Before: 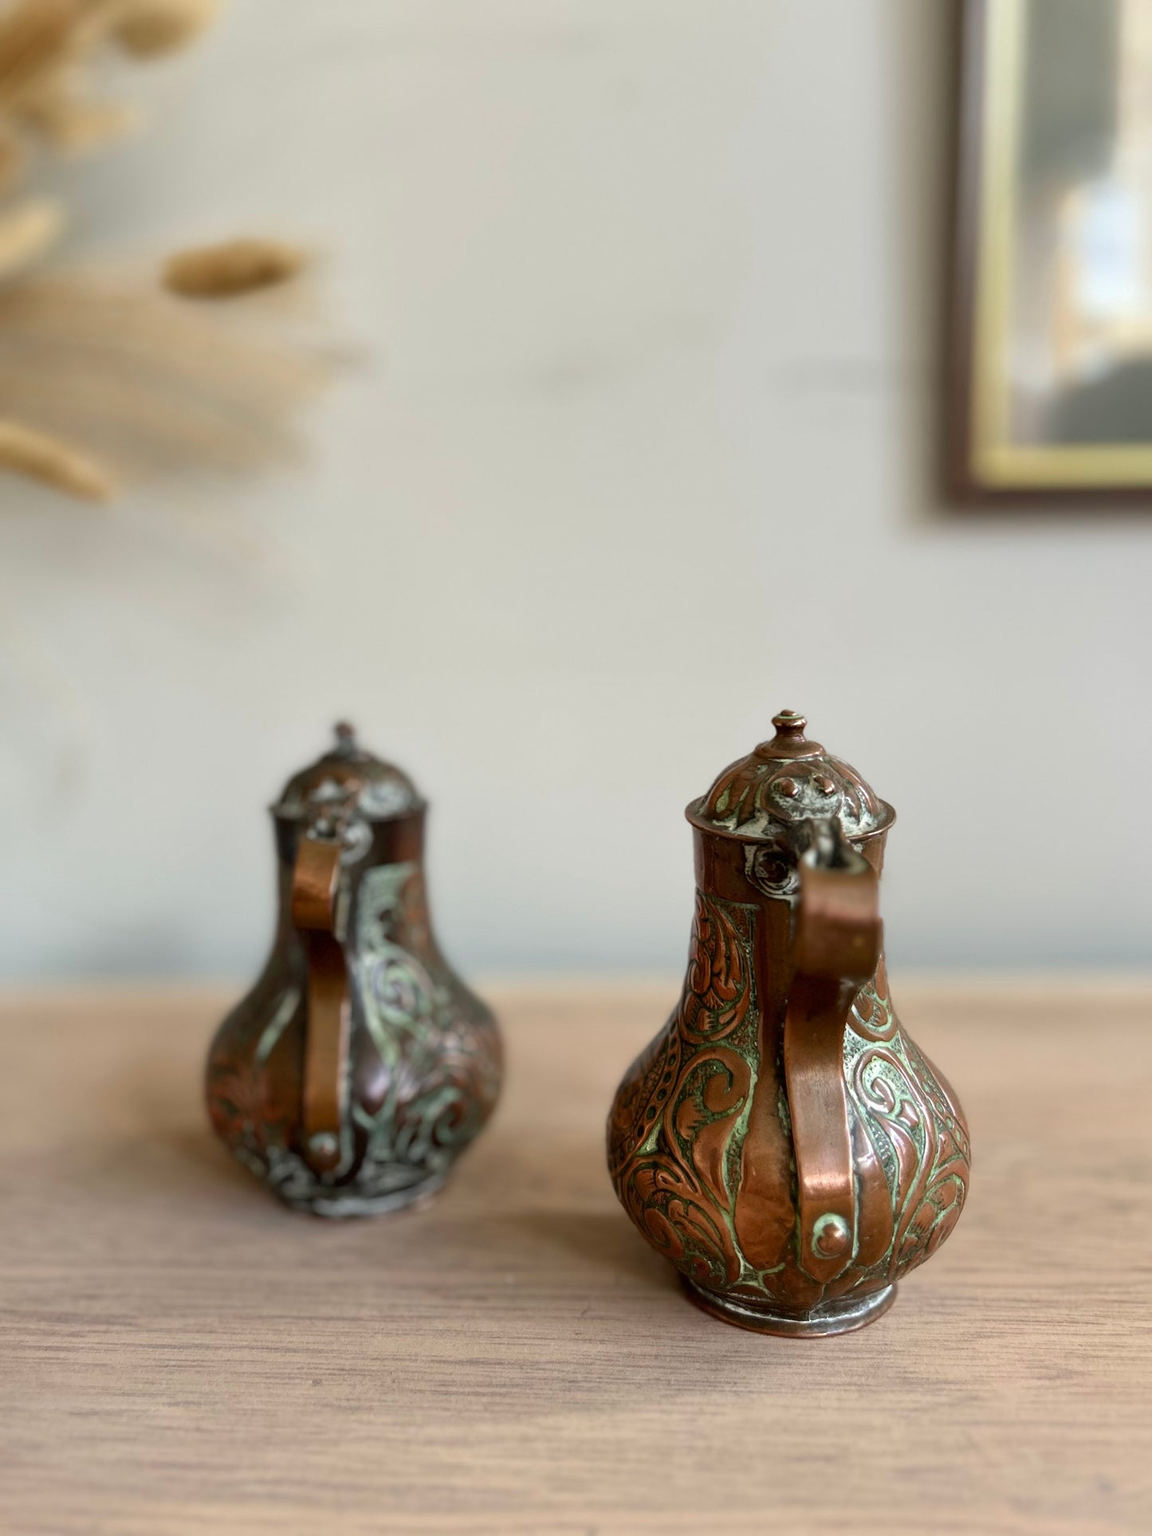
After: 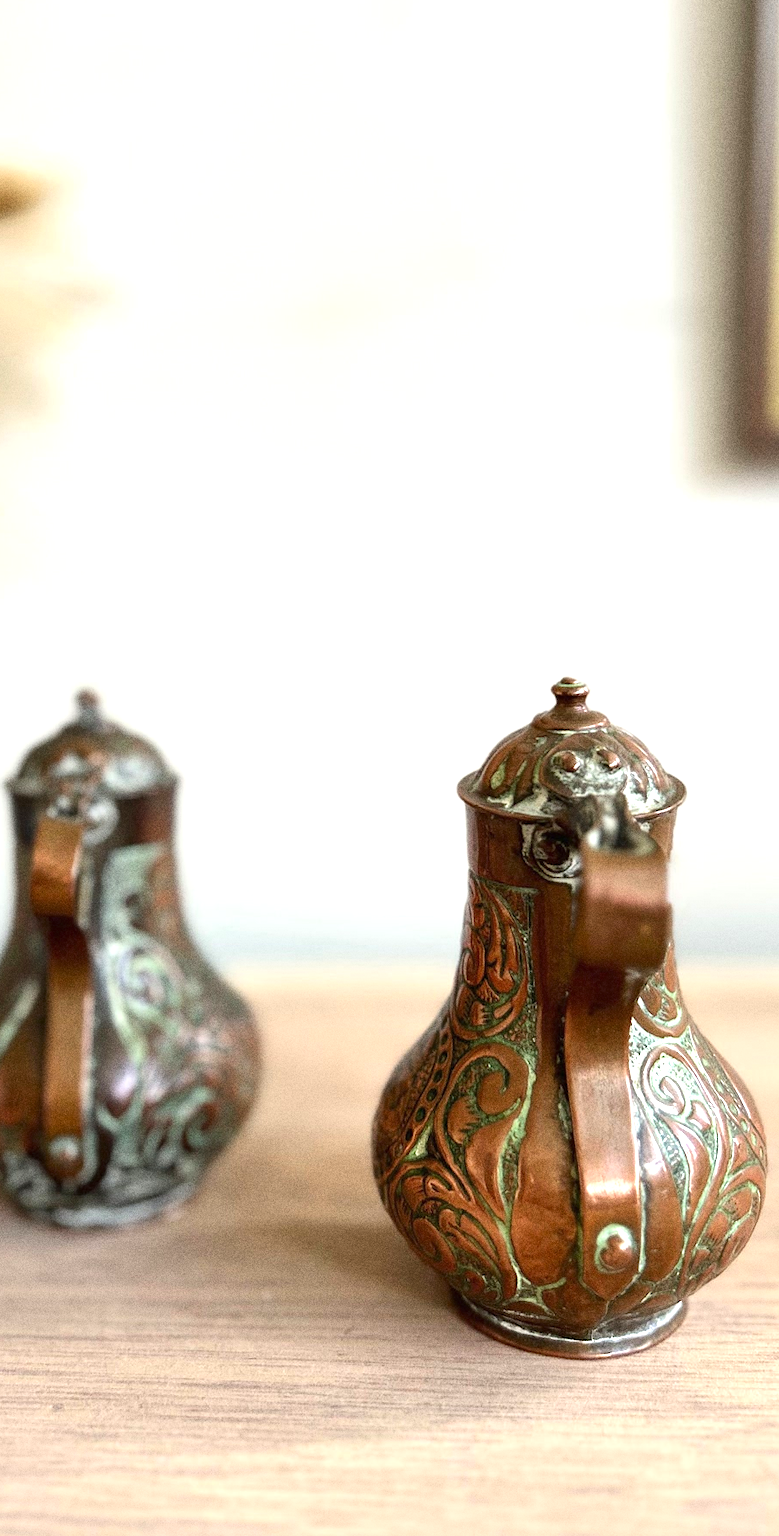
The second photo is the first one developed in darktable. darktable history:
crop and rotate: left 22.918%, top 5.629%, right 14.711%, bottom 2.247%
exposure: black level correction 0, exposure 0.95 EV, compensate exposure bias true, compensate highlight preservation false
grain: coarseness 0.09 ISO, strength 40%
